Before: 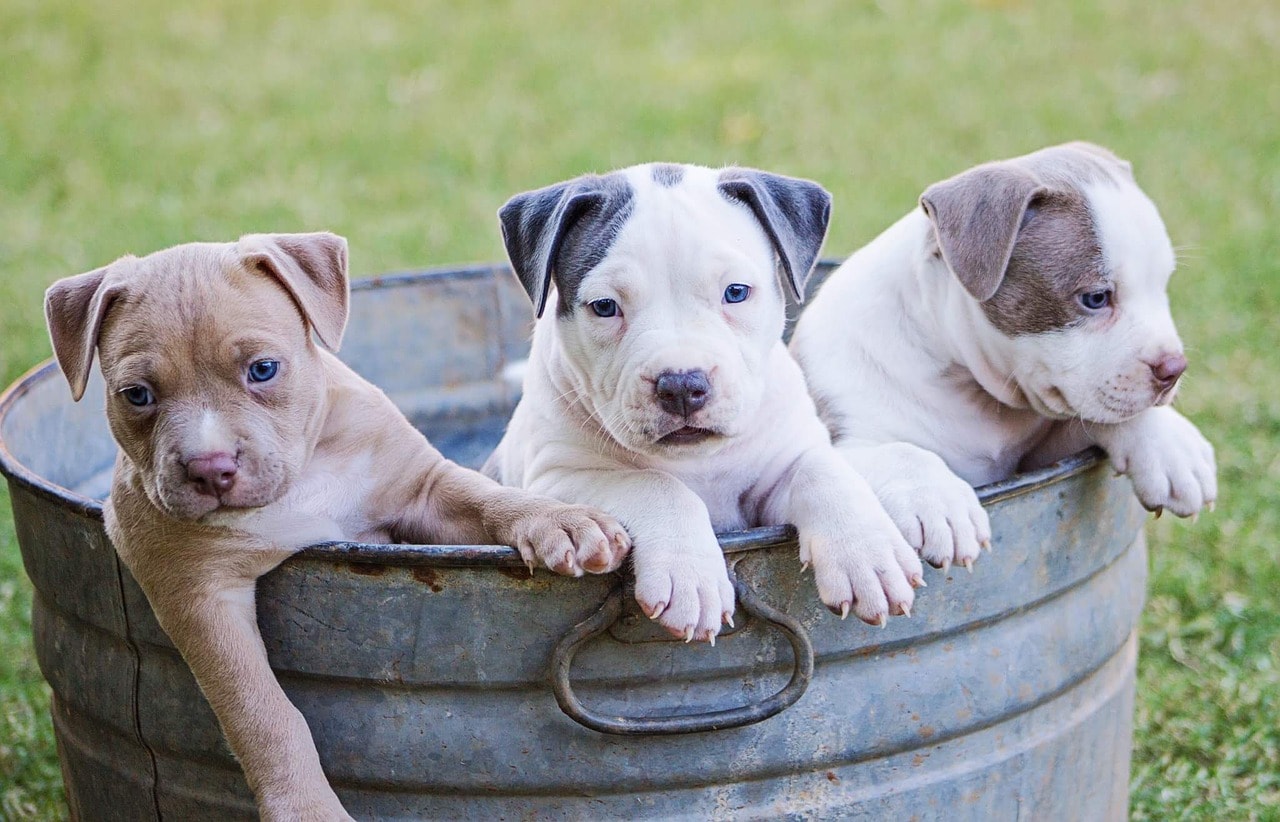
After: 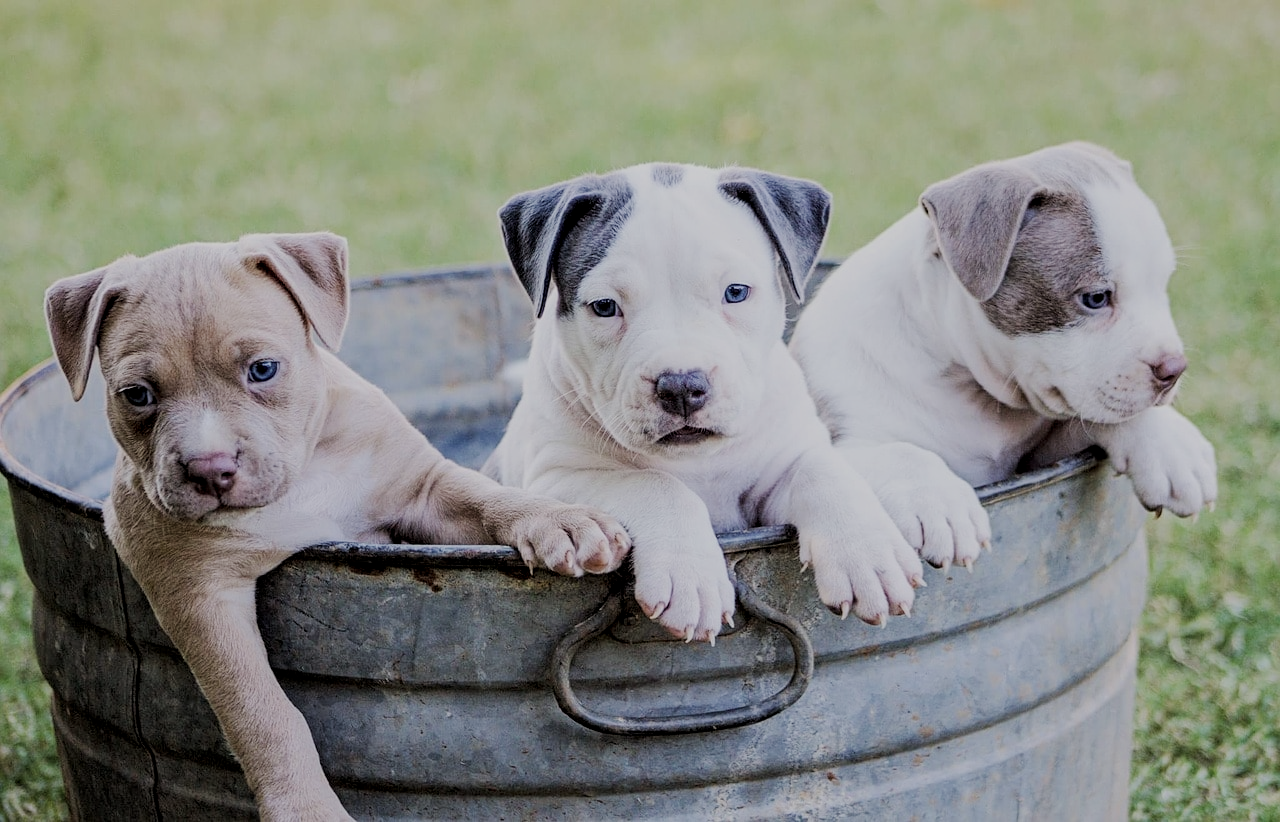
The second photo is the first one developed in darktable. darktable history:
local contrast: highlights 103%, shadows 100%, detail 120%, midtone range 0.2
contrast brightness saturation: contrast 0.06, brightness -0.014, saturation -0.224
filmic rgb: black relative exposure -6.12 EV, white relative exposure 6.96 EV, hardness 2.23
